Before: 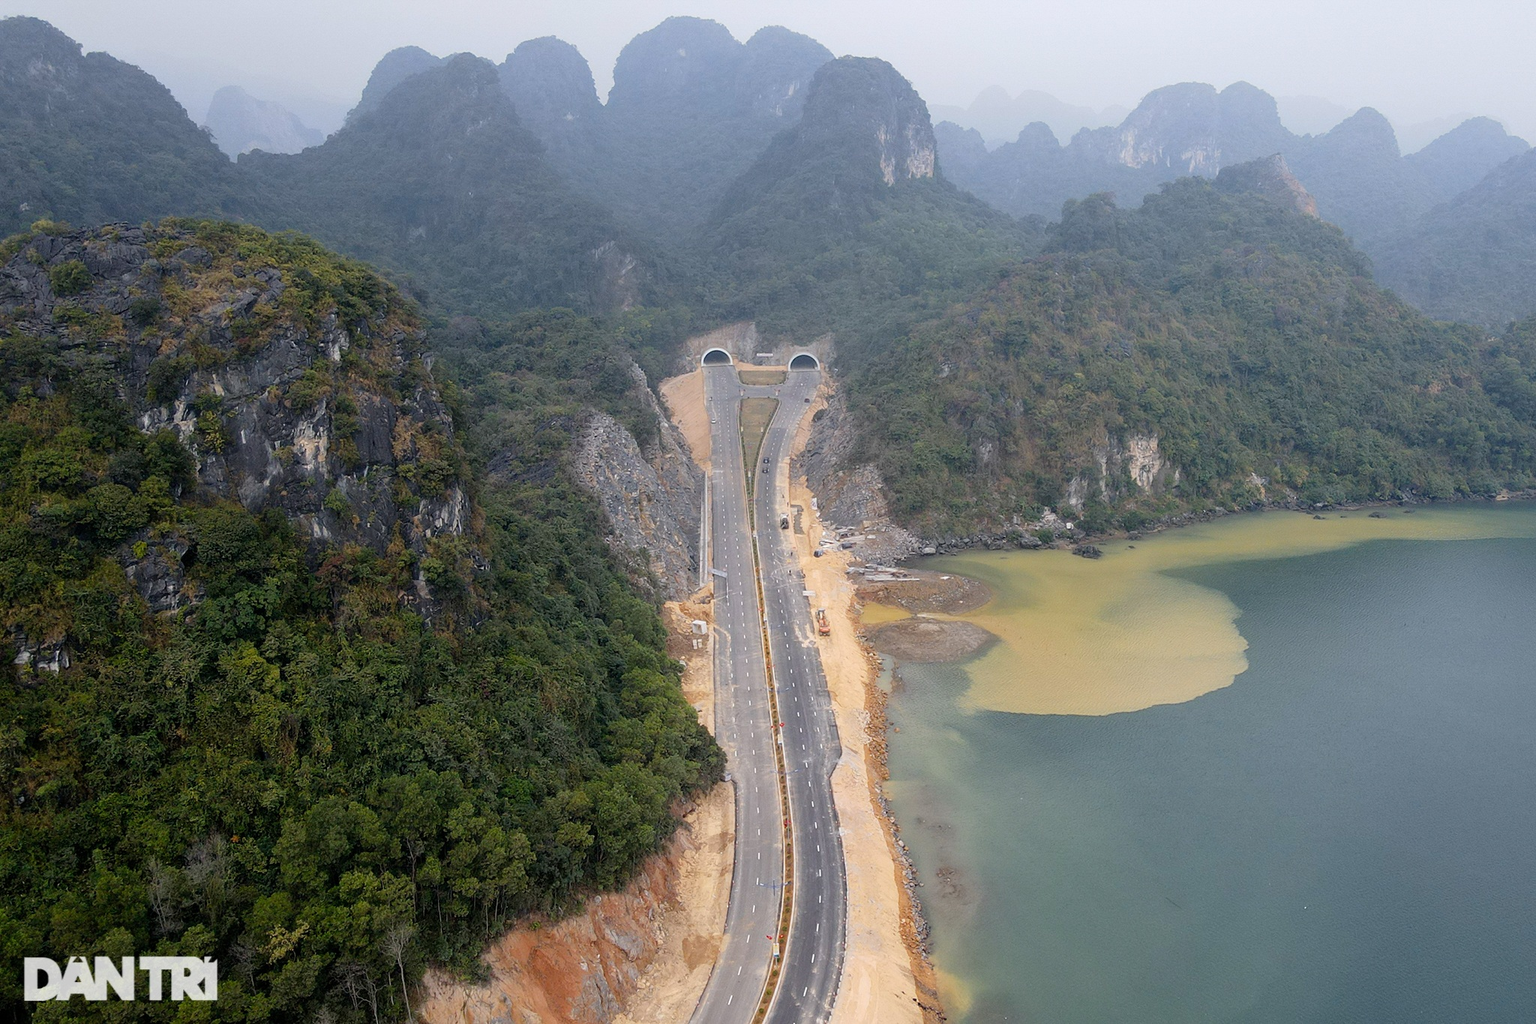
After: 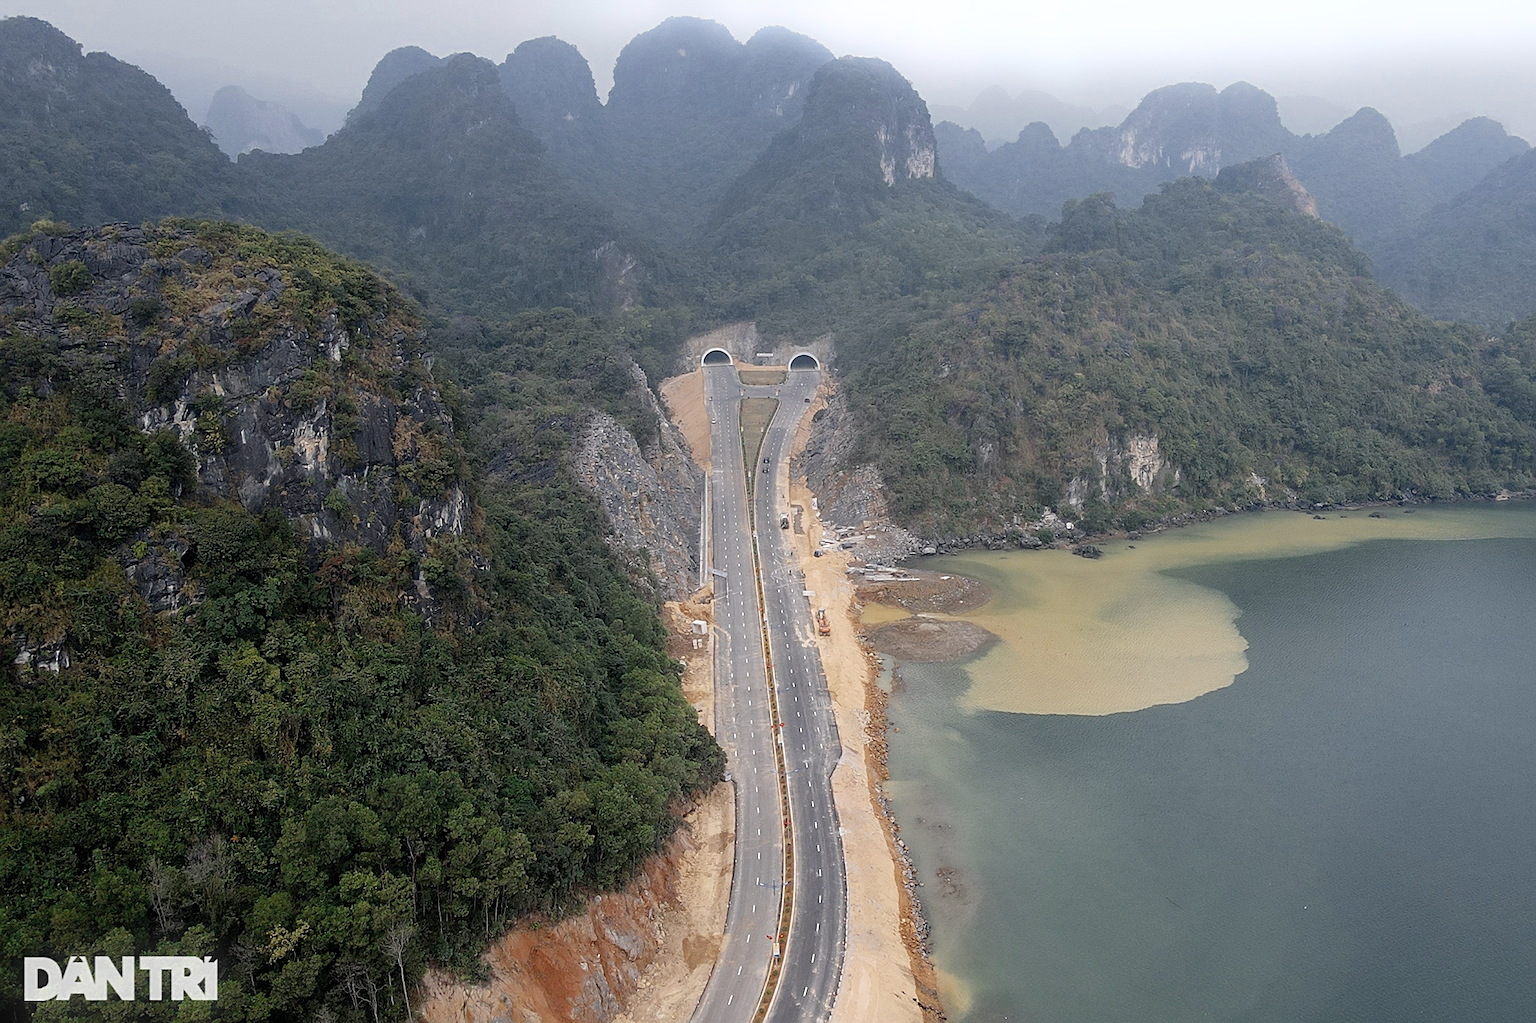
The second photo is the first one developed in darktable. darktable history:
color zones: curves: ch0 [(0, 0.5) (0.125, 0.4) (0.25, 0.5) (0.375, 0.4) (0.5, 0.4) (0.625, 0.35) (0.75, 0.35) (0.875, 0.5)]; ch1 [(0, 0.35) (0.125, 0.45) (0.25, 0.35) (0.375, 0.35) (0.5, 0.35) (0.625, 0.35) (0.75, 0.45) (0.875, 0.35)]; ch2 [(0, 0.6) (0.125, 0.5) (0.25, 0.5) (0.375, 0.6) (0.5, 0.6) (0.625, 0.5) (0.75, 0.5) (0.875, 0.5)]
sharpen: on, module defaults
bloom: size 5%, threshold 95%, strength 15%
